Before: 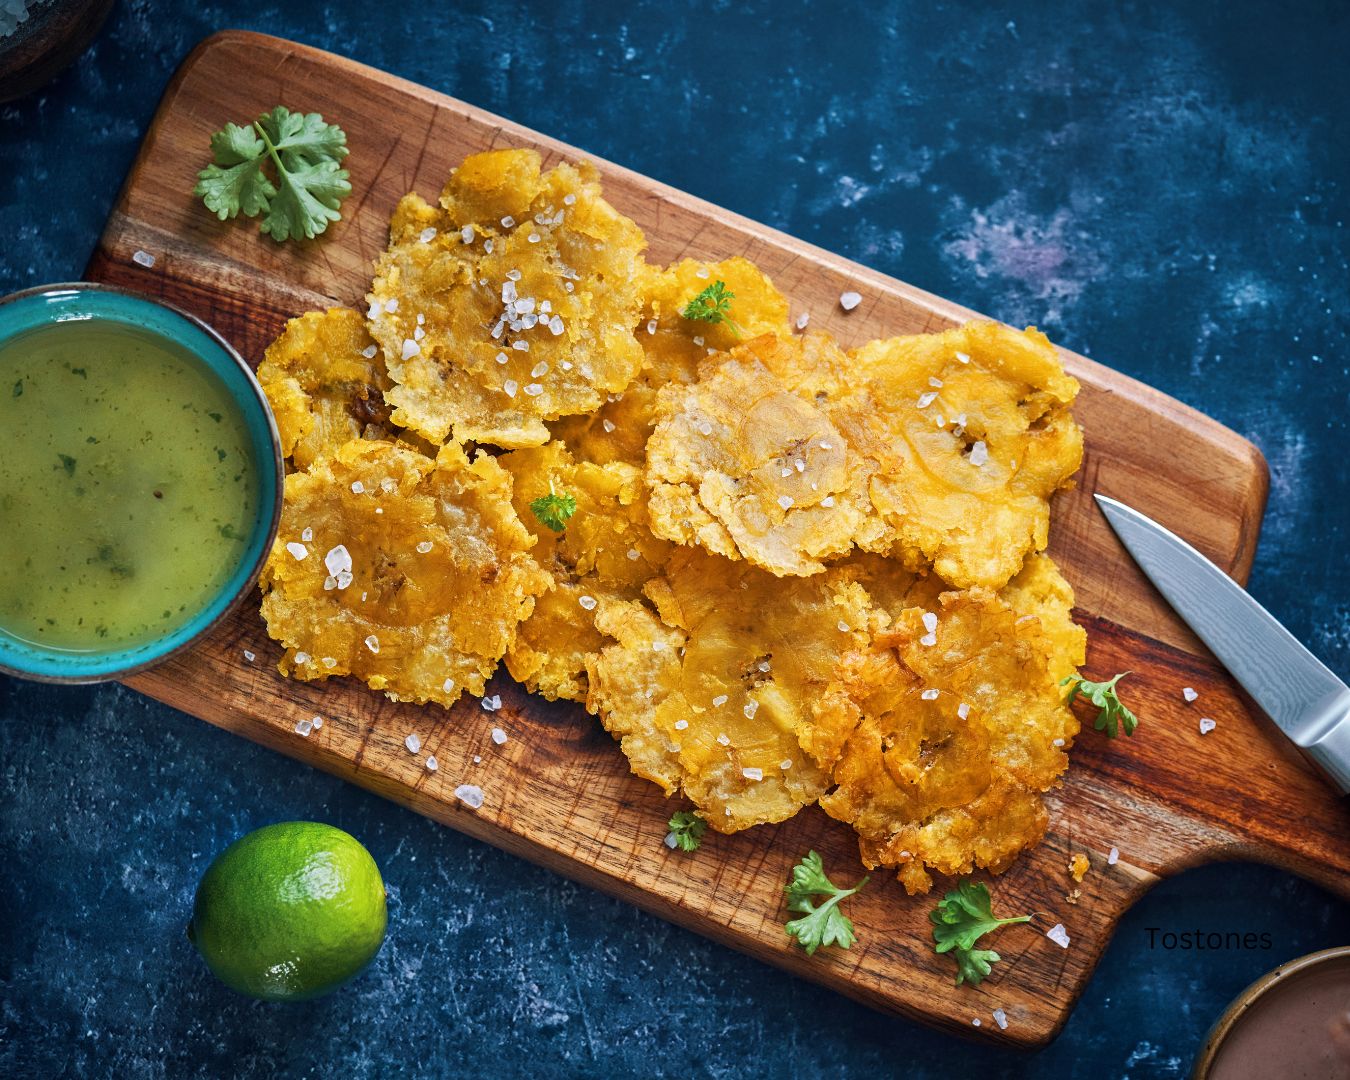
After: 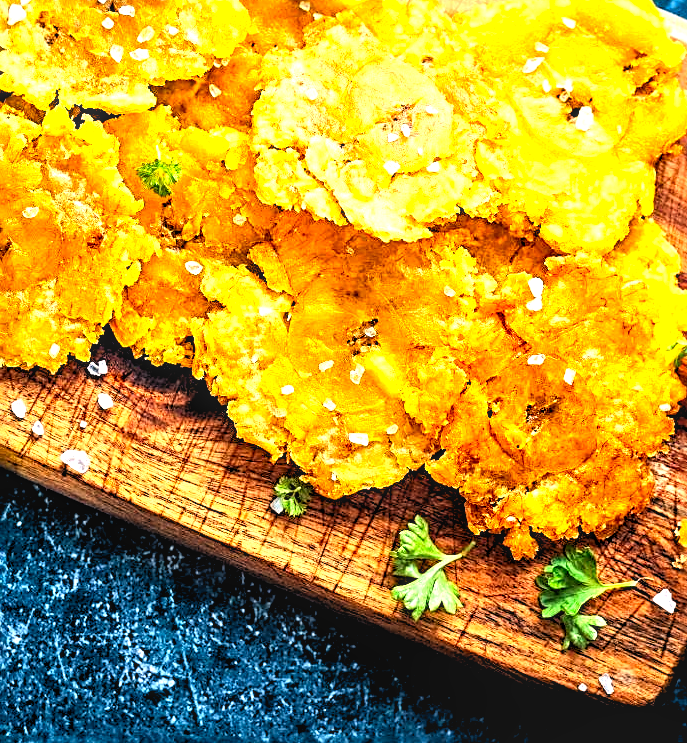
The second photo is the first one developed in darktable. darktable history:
white balance: red 1.045, blue 0.932
sharpen: radius 2.584, amount 0.688
crop and rotate: left 29.237%, top 31.152%, right 19.807%
local contrast: on, module defaults
rgb levels: levels [[0.034, 0.472, 0.904], [0, 0.5, 1], [0, 0.5, 1]]
contrast brightness saturation: contrast 0.18, saturation 0.3
exposure: black level correction 0, exposure 1.2 EV, compensate highlight preservation false
